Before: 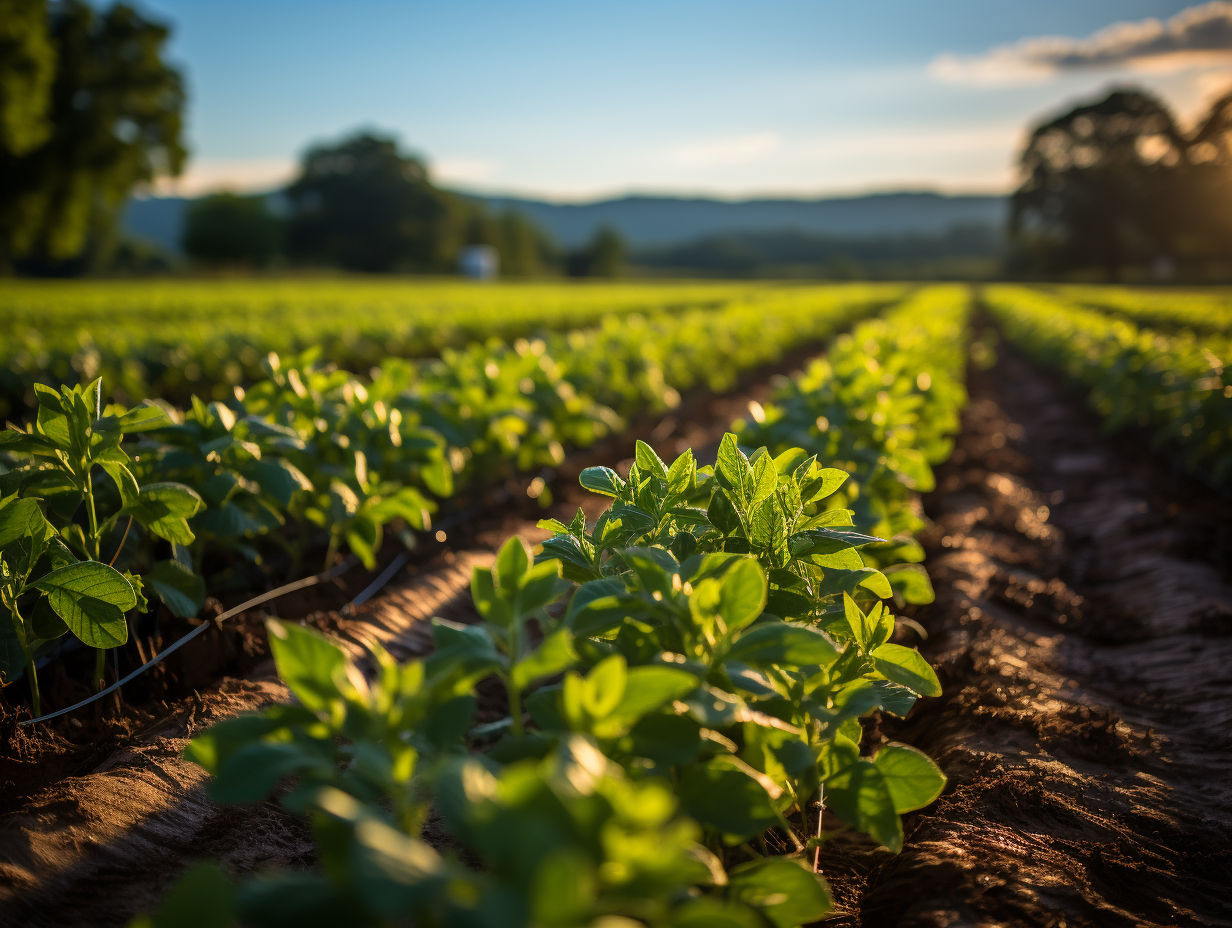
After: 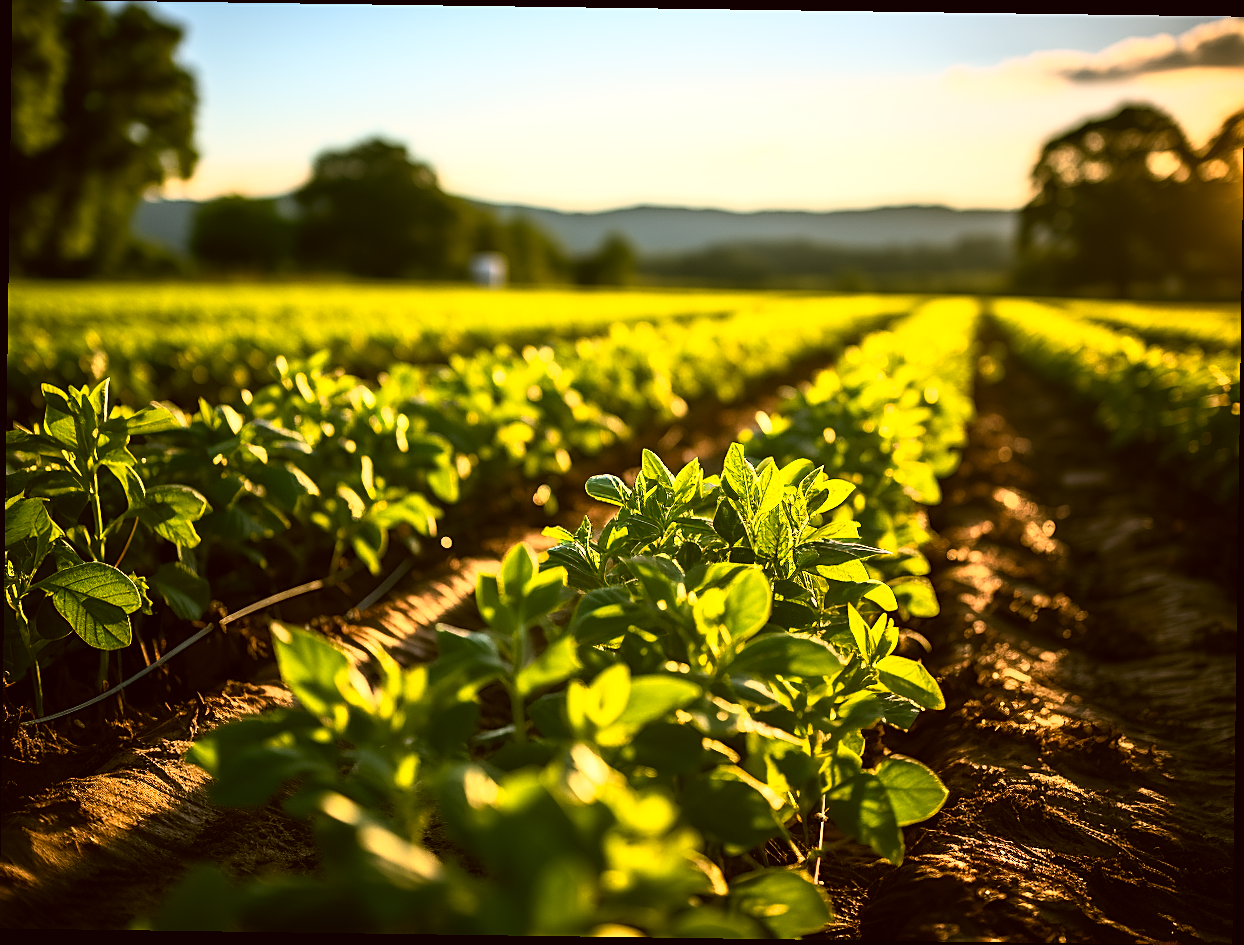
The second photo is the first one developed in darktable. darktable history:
tone equalizer: -8 EV -0.75 EV, -7 EV -0.7 EV, -6 EV -0.6 EV, -5 EV -0.4 EV, -3 EV 0.4 EV, -2 EV 0.6 EV, -1 EV 0.7 EV, +0 EV 0.75 EV, edges refinement/feathering 500, mask exposure compensation -1.57 EV, preserve details no
base curve: curves: ch0 [(0, 0) (0.557, 0.834) (1, 1)]
color correction: highlights a* 8.98, highlights b* 15.09, shadows a* -0.49, shadows b* 26.52
rotate and perspective: rotation 0.8°, automatic cropping off
sharpen: on, module defaults
